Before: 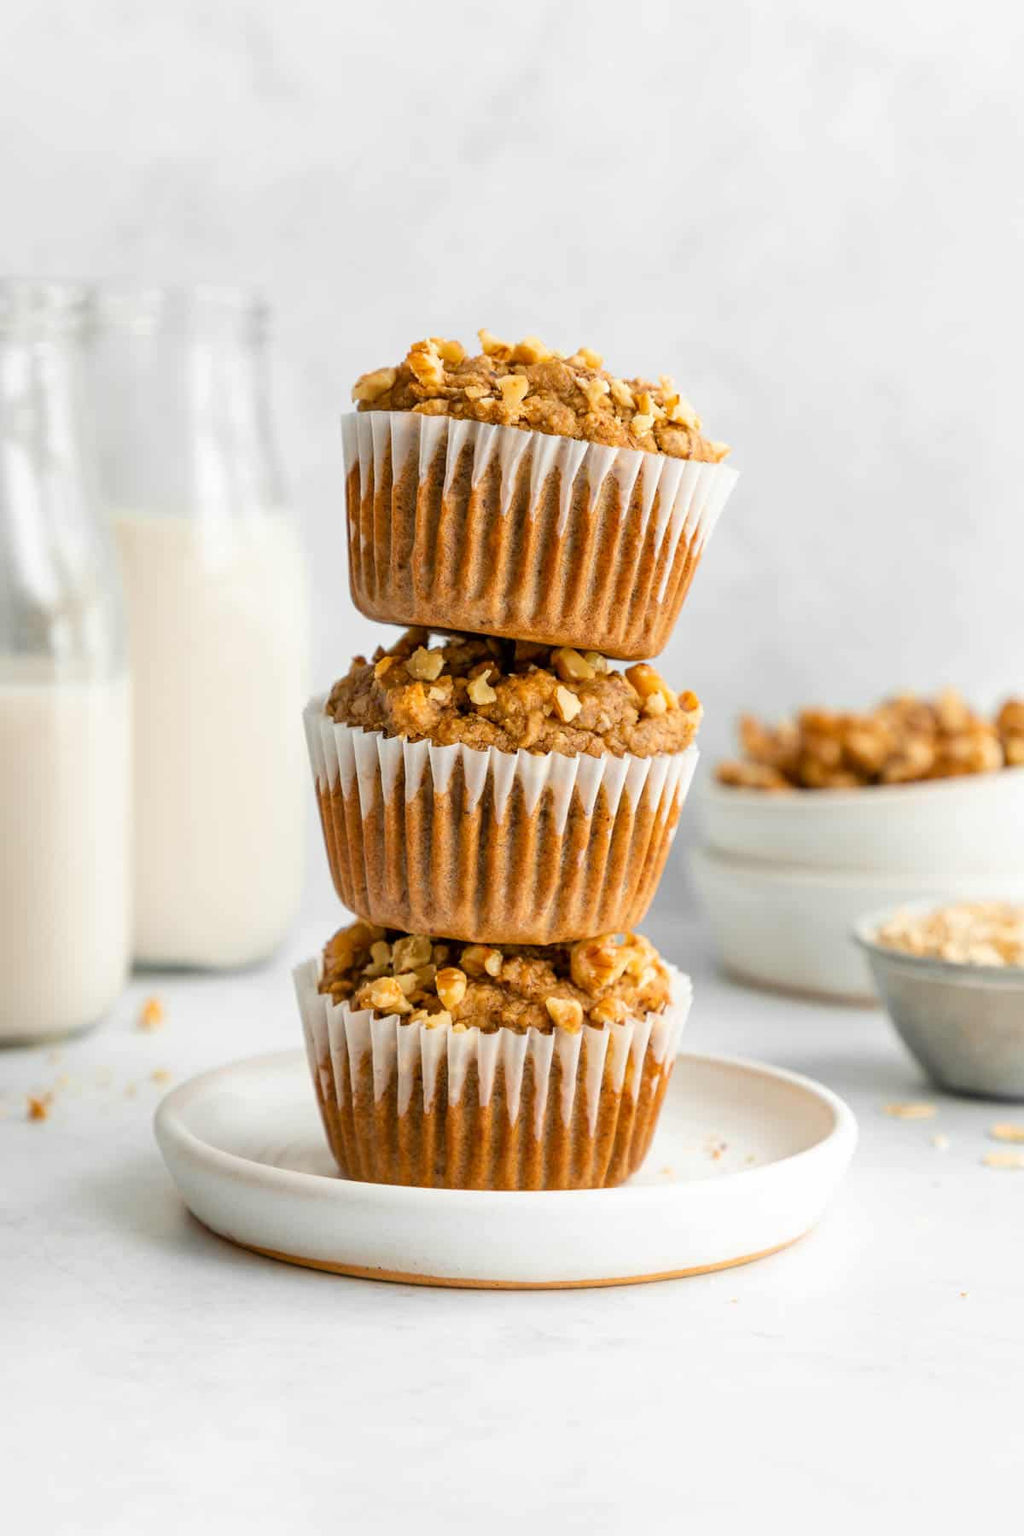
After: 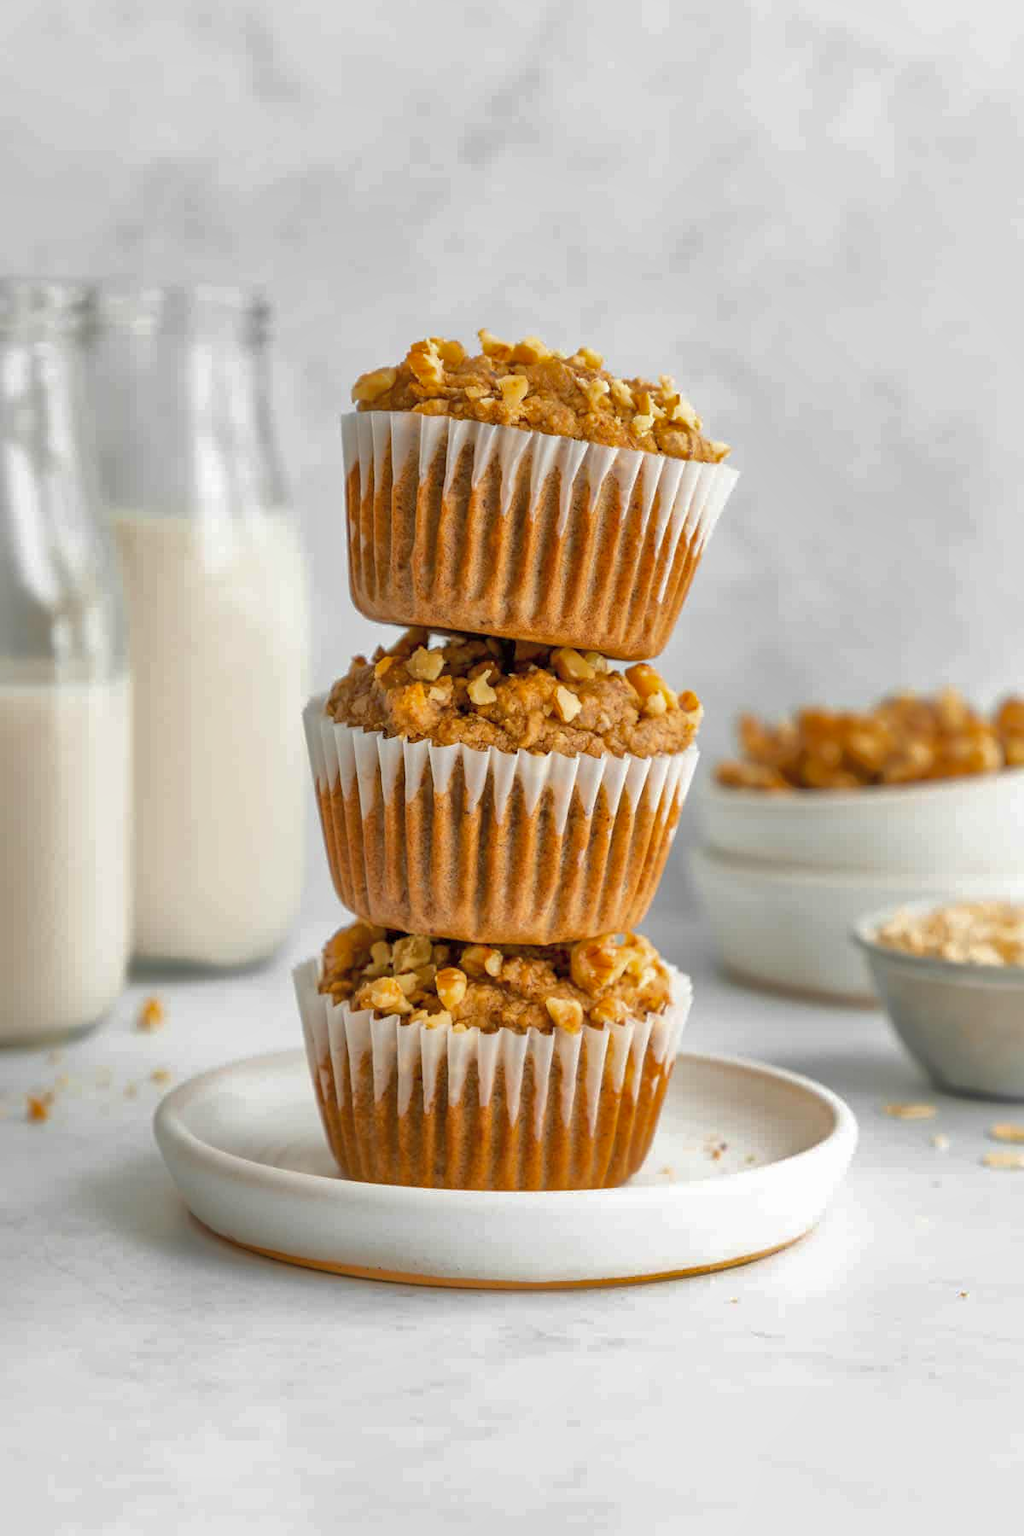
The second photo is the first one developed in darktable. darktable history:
shadows and highlights: shadows 59.5, highlights -59.97
